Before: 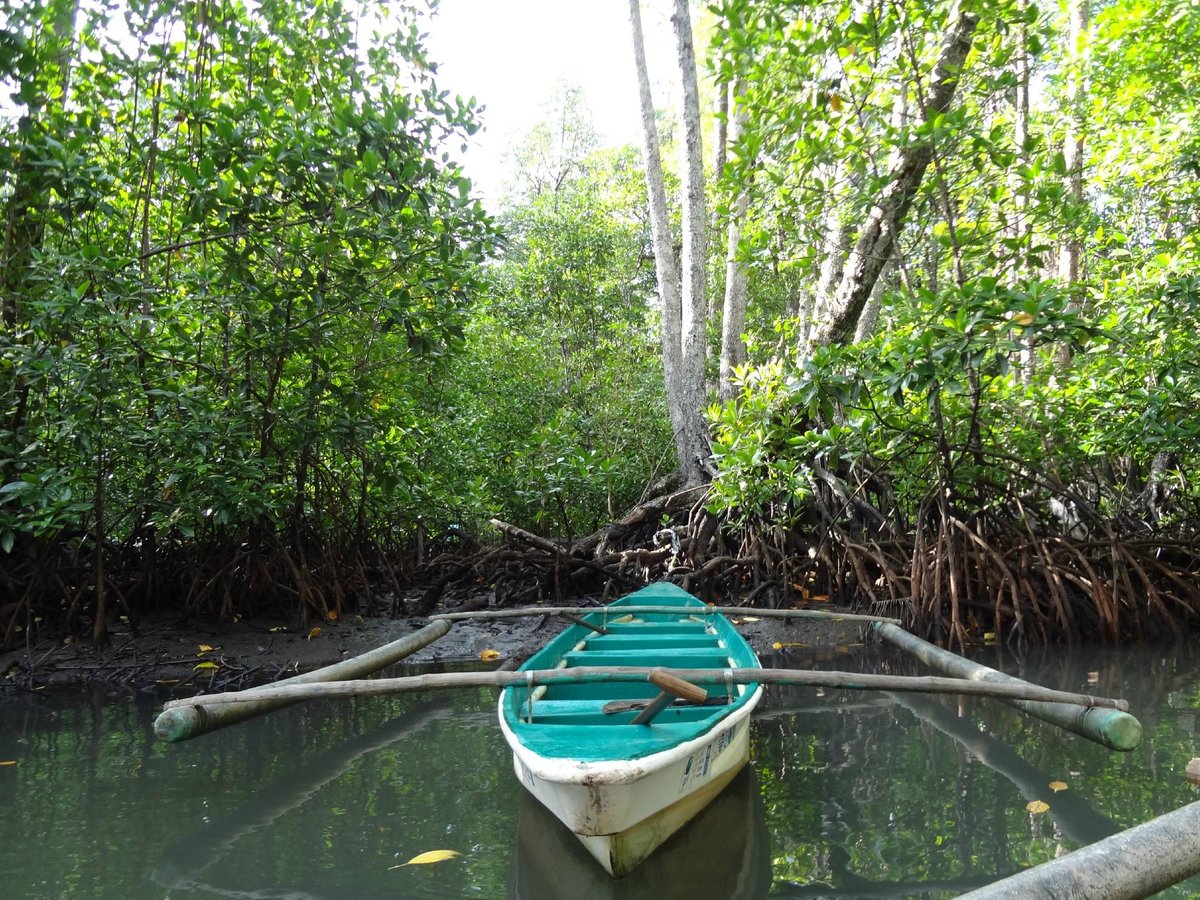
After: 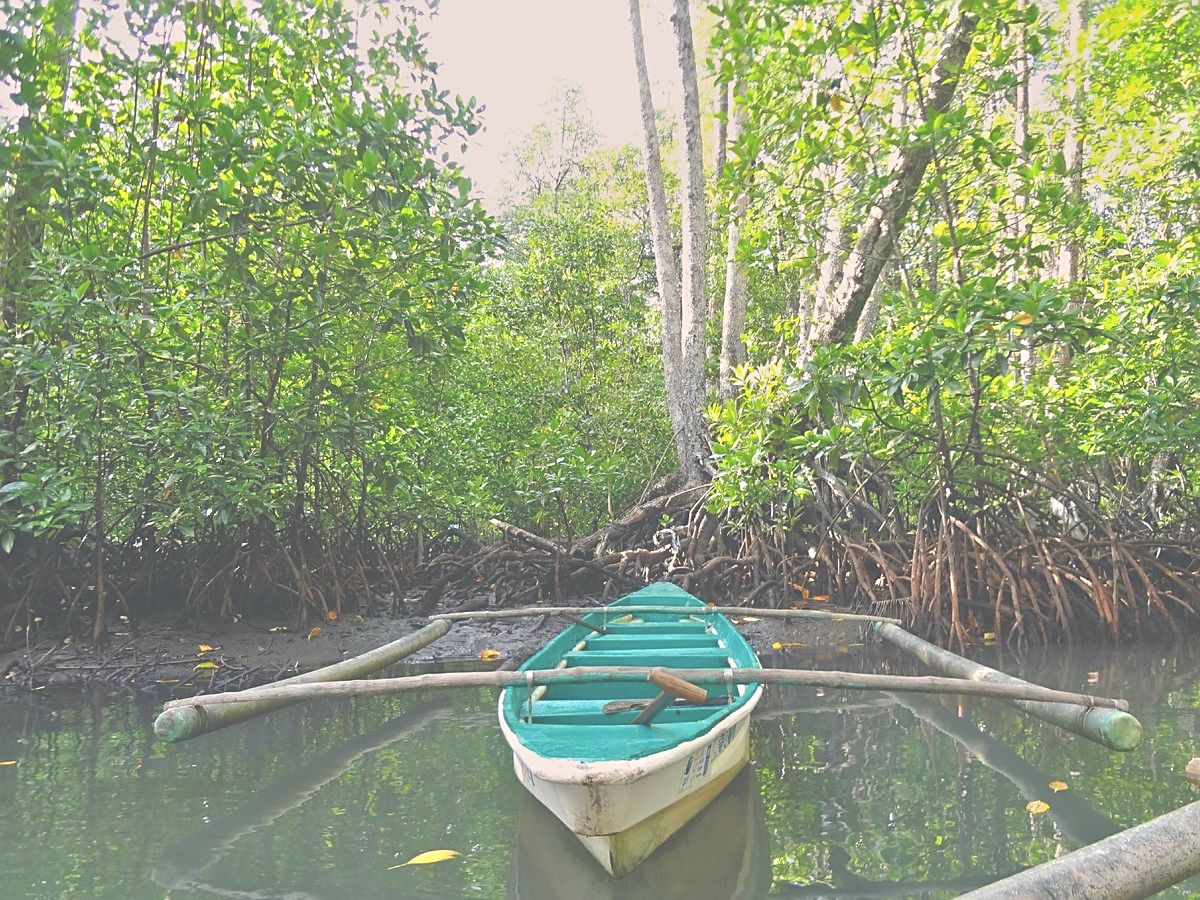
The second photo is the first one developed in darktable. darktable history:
contrast brightness saturation: contrast -0.152, brightness 0.046, saturation -0.119
sharpen: on, module defaults
exposure: black level correction -0.015, exposure -0.13 EV, compensate highlight preservation false
color correction: highlights a* 5.4, highlights b* 5.33, shadows a* -4.71, shadows b* -5.14
tone equalizer: -8 EV 1.97 EV, -7 EV 1.98 EV, -6 EV 1.97 EV, -5 EV 2 EV, -4 EV 1.99 EV, -3 EV 1.48 EV, -2 EV 0.997 EV, -1 EV 0.512 EV
